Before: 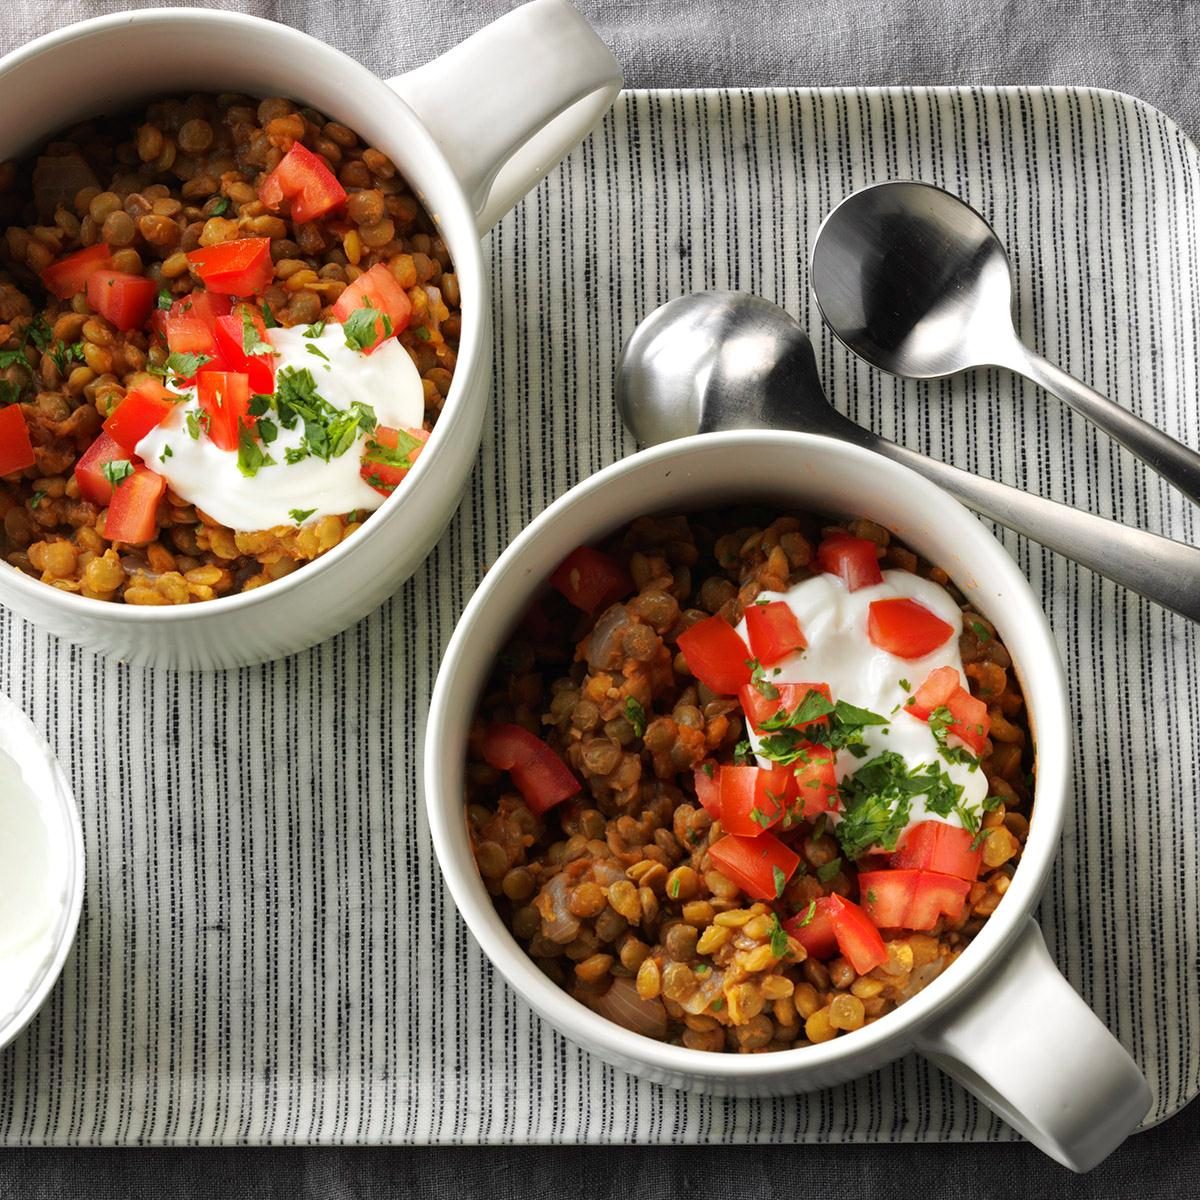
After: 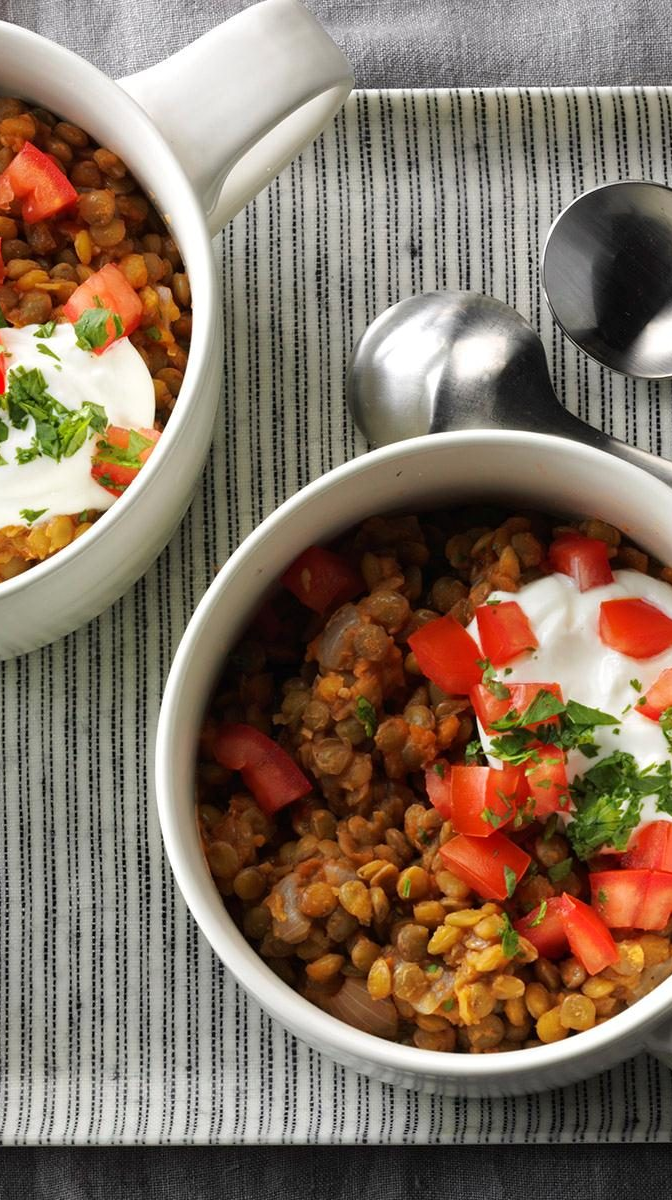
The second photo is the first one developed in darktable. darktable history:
crop and rotate: left 22.484%, right 21.468%
